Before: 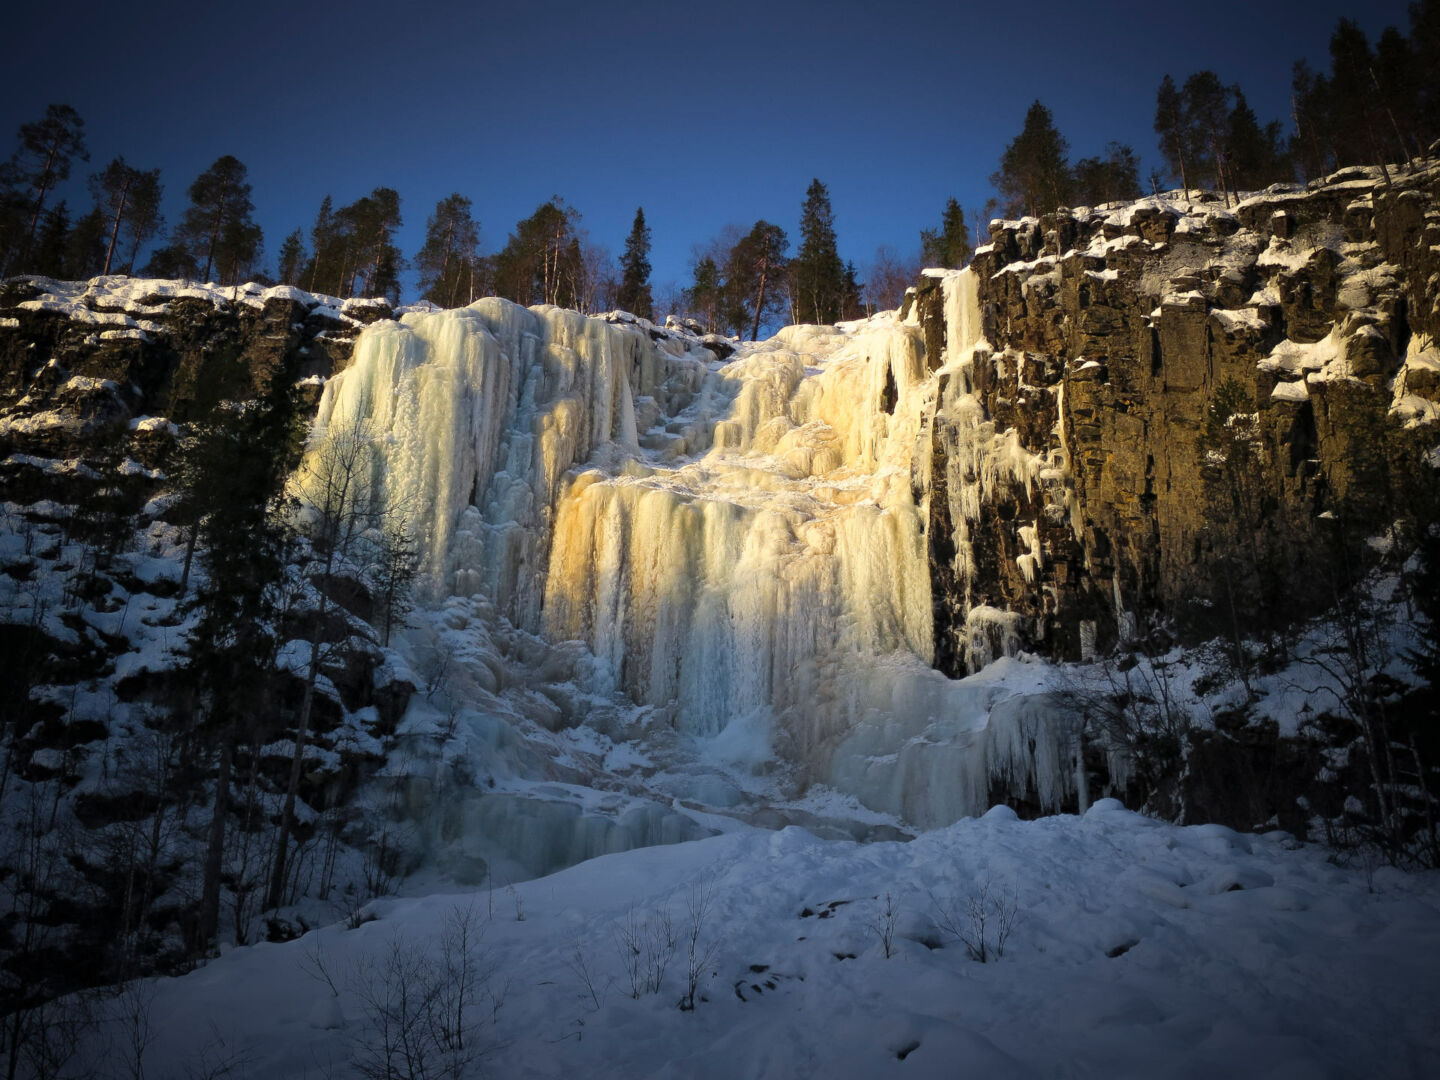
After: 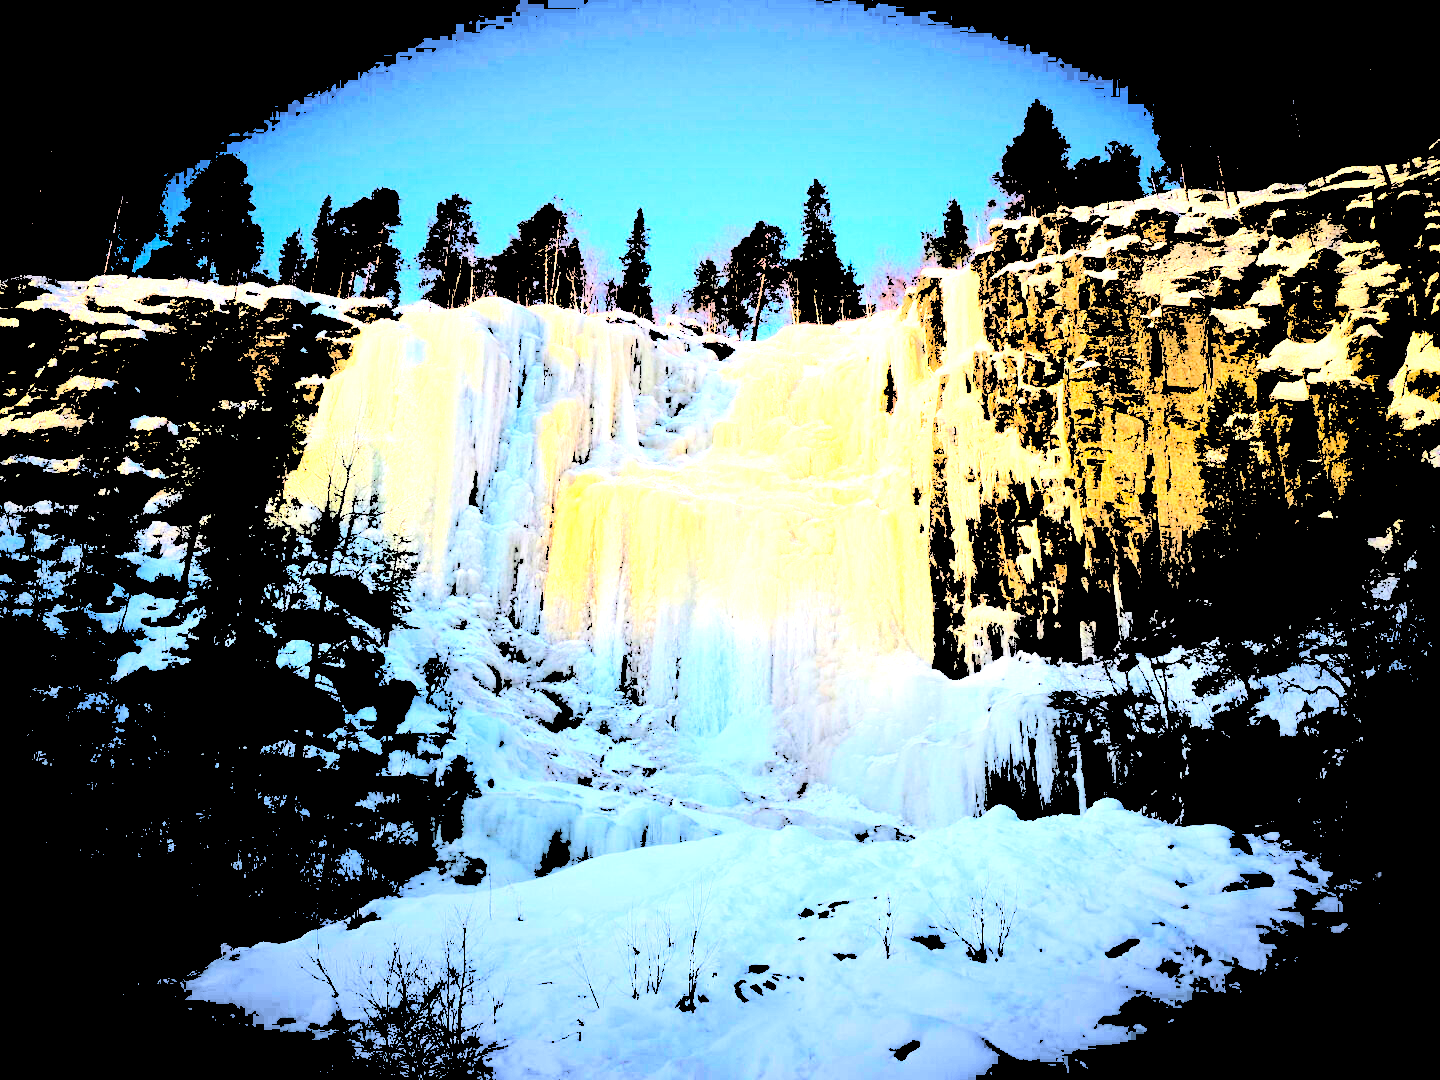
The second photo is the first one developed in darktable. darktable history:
levels: levels [0.246, 0.256, 0.506]
